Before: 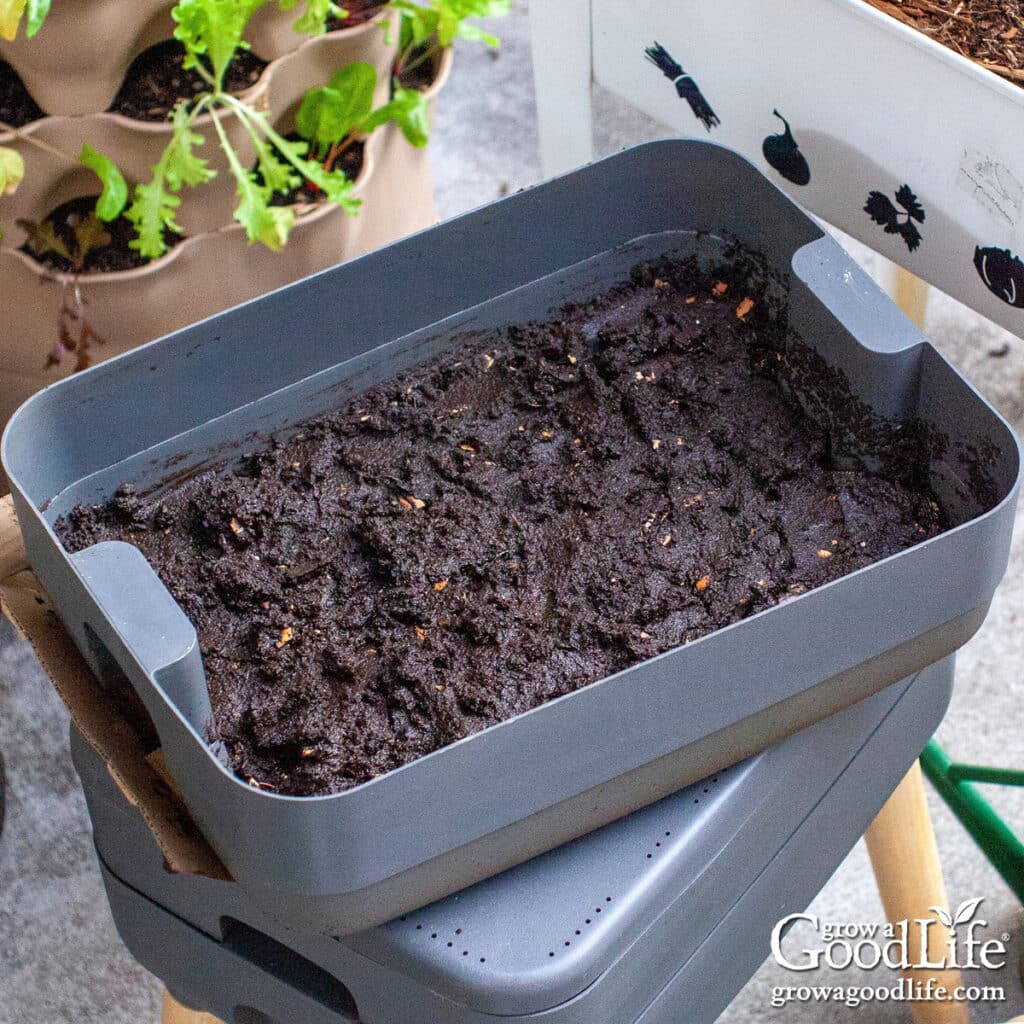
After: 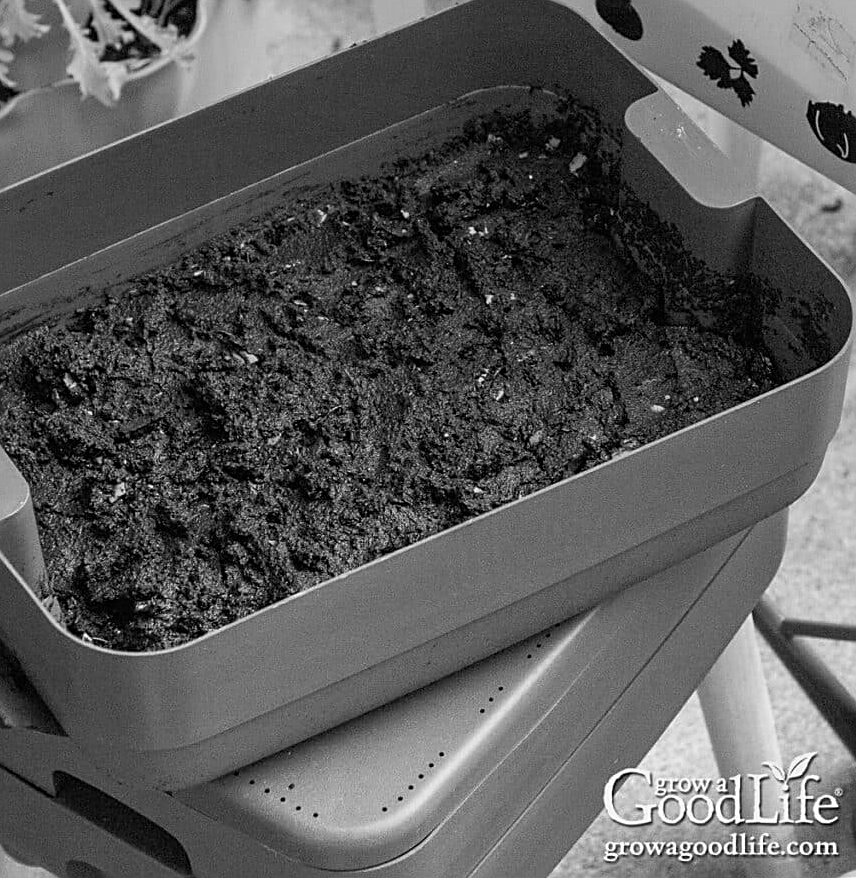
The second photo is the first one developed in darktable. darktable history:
crop: left 16.315%, top 14.246%
sharpen: on, module defaults
monochrome: on, module defaults
graduated density: rotation 5.63°, offset 76.9
